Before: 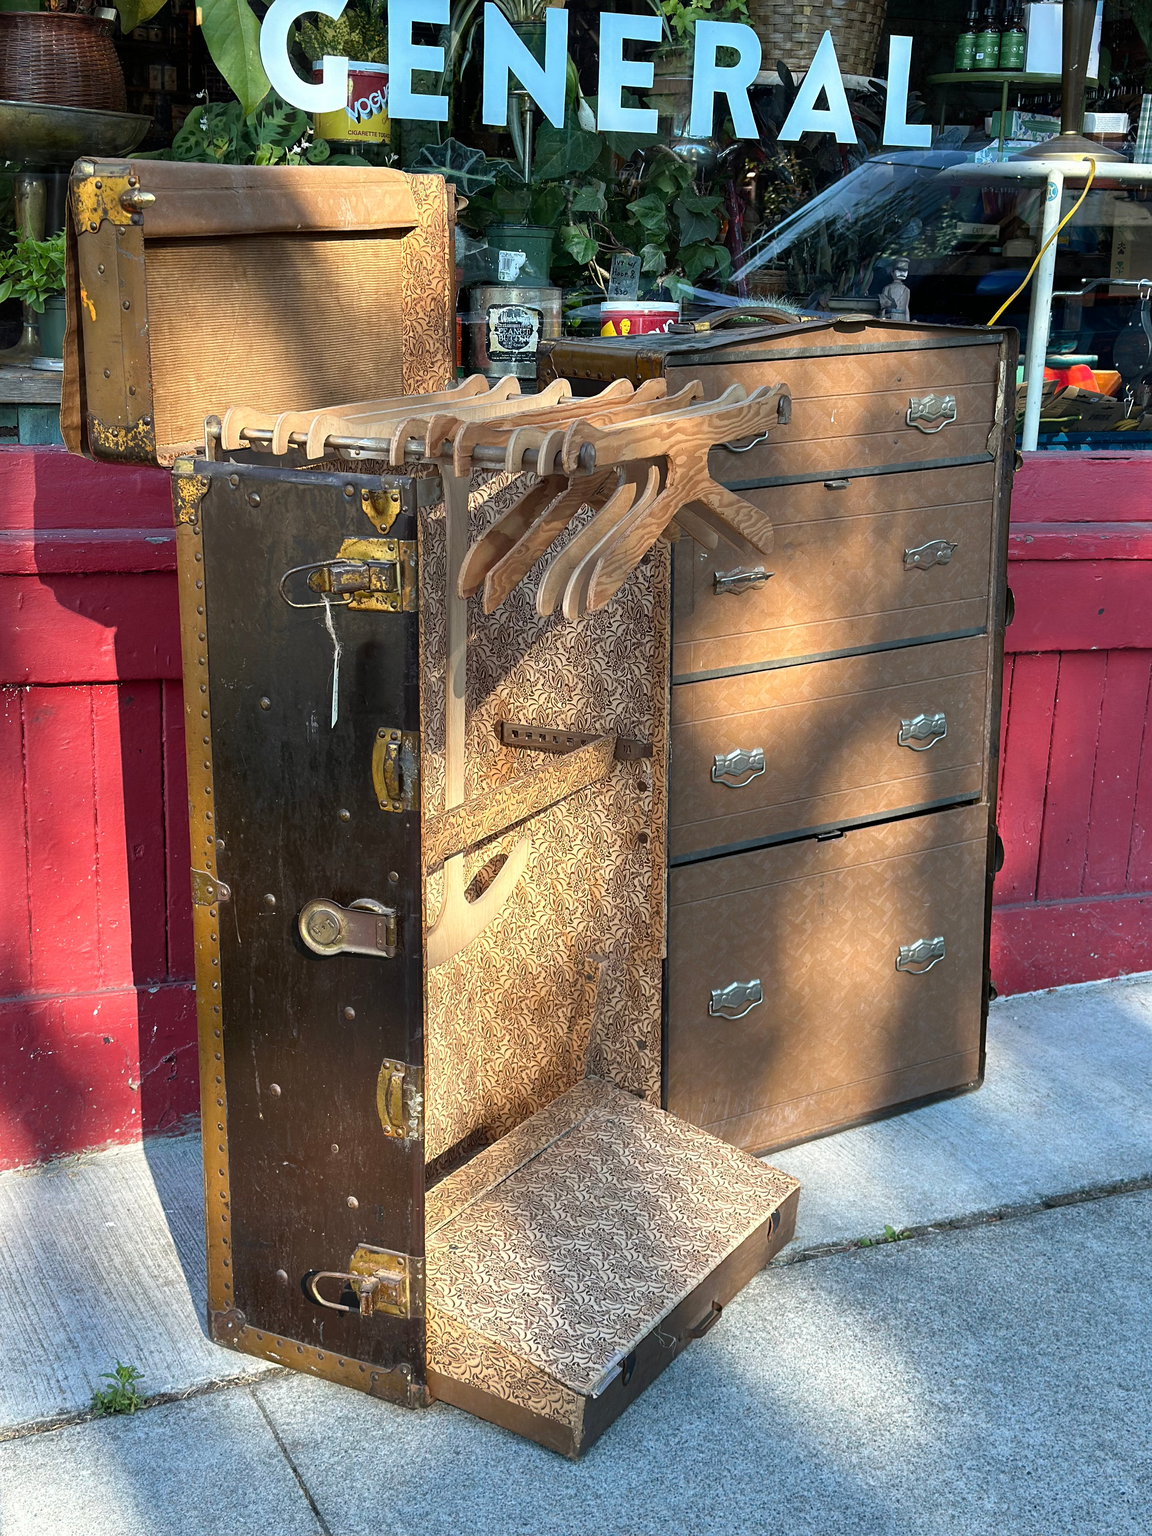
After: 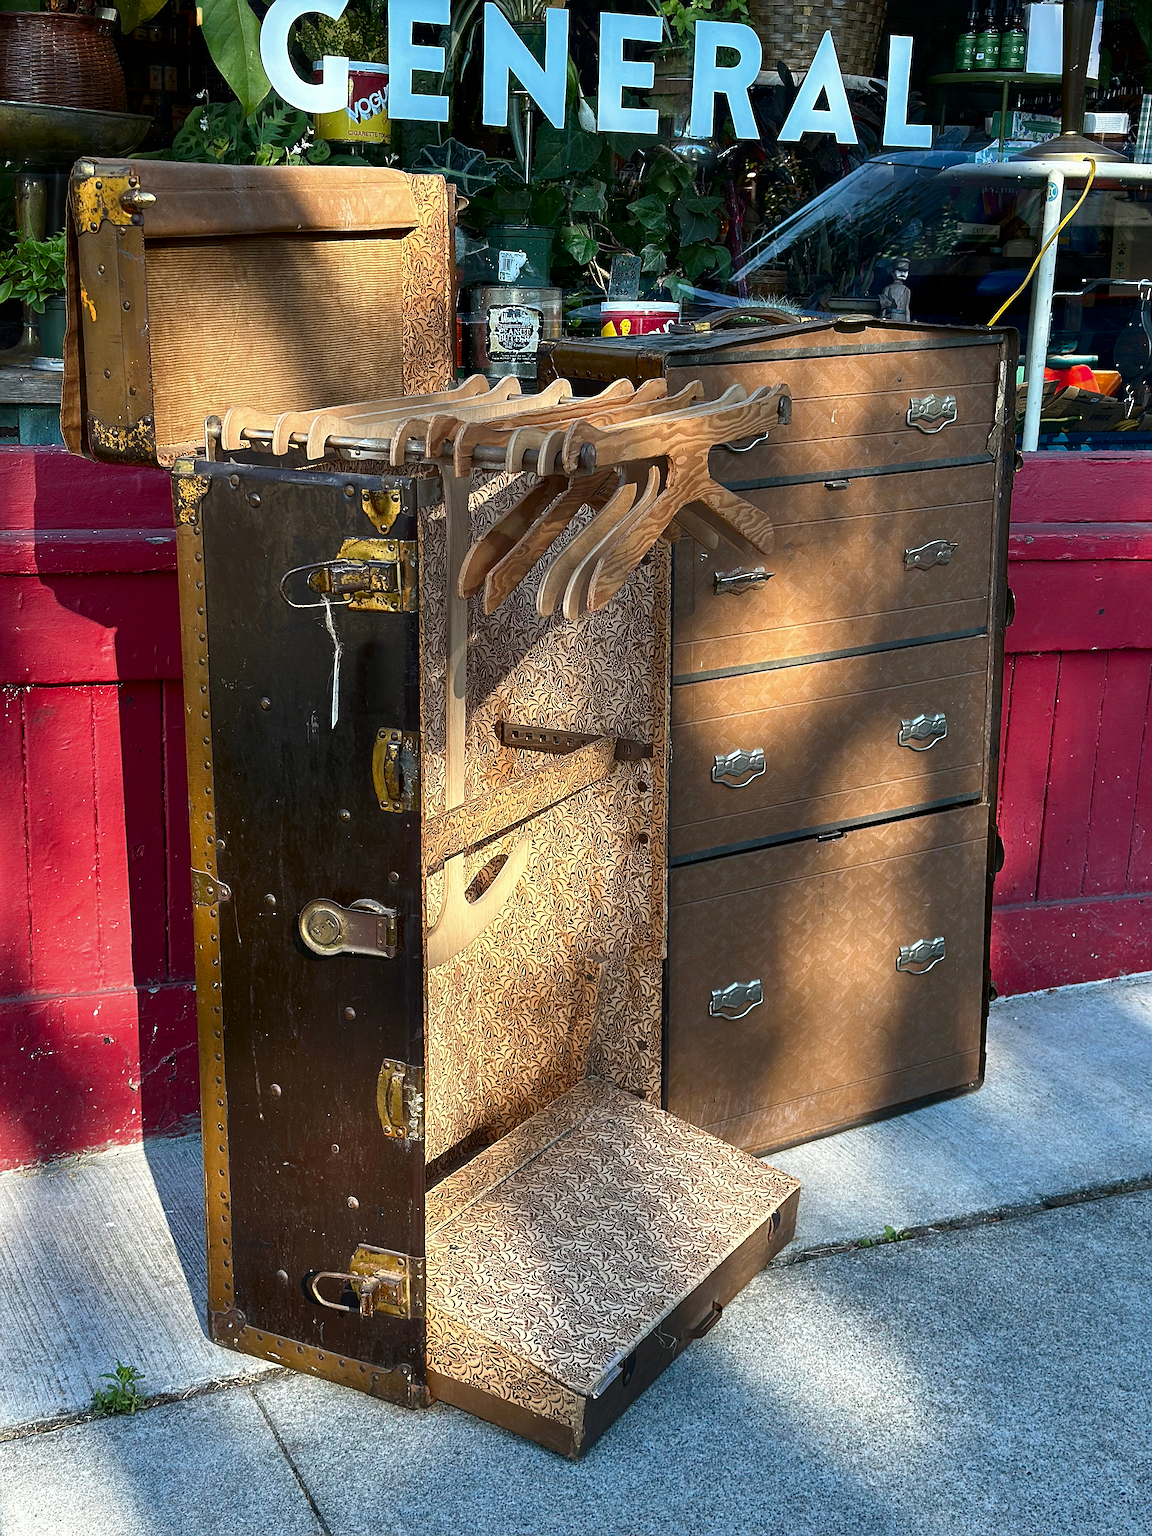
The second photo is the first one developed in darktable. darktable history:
contrast brightness saturation: contrast 0.069, brightness -0.134, saturation 0.048
sharpen: on, module defaults
